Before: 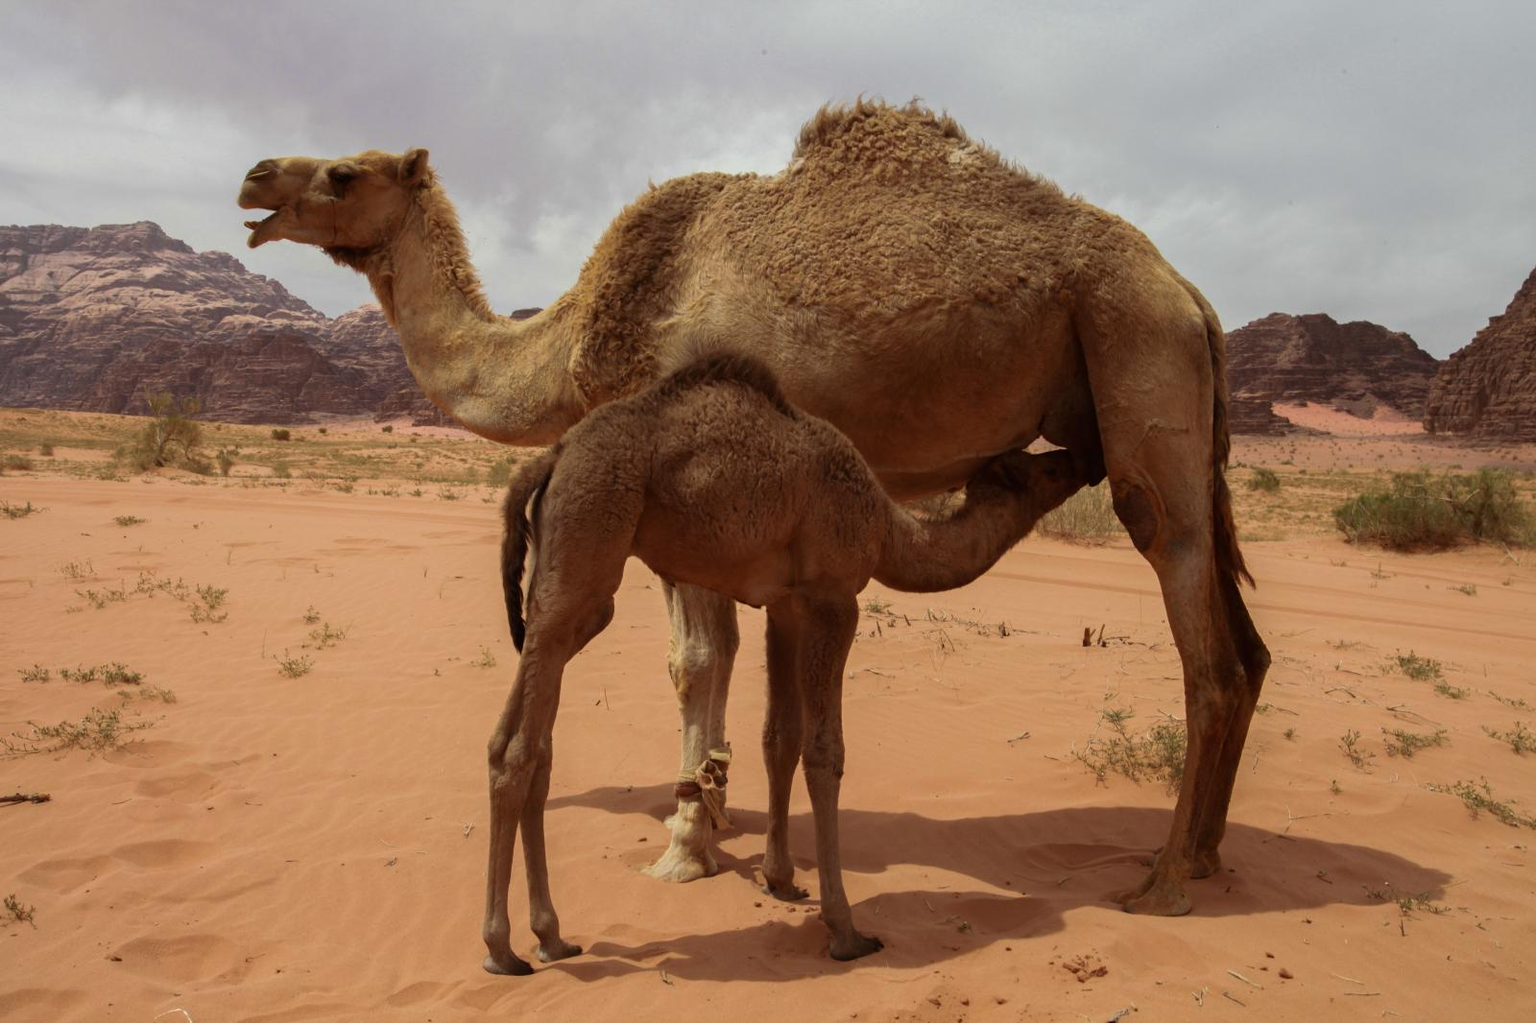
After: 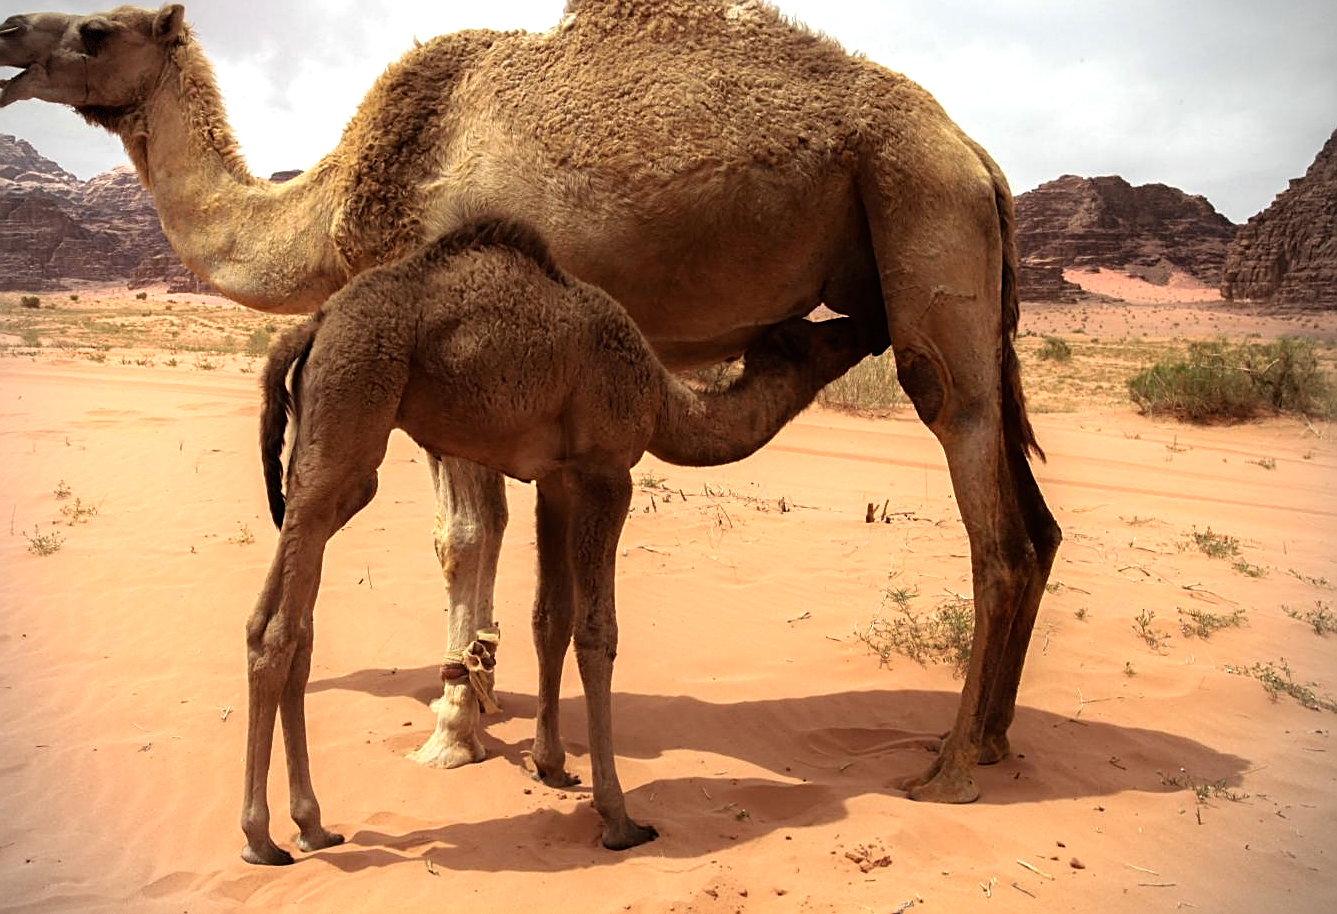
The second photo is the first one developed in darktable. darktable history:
sharpen: amount 0.499
crop: left 16.388%, top 14.175%
exposure: compensate highlight preservation false
tone equalizer: -8 EV -1.09 EV, -7 EV -1.02 EV, -6 EV -0.871 EV, -5 EV -0.602 EV, -3 EV 0.584 EV, -2 EV 0.869 EV, -1 EV 1.01 EV, +0 EV 1.07 EV
vignetting: brightness -0.524, saturation -0.507, dithering 8-bit output
